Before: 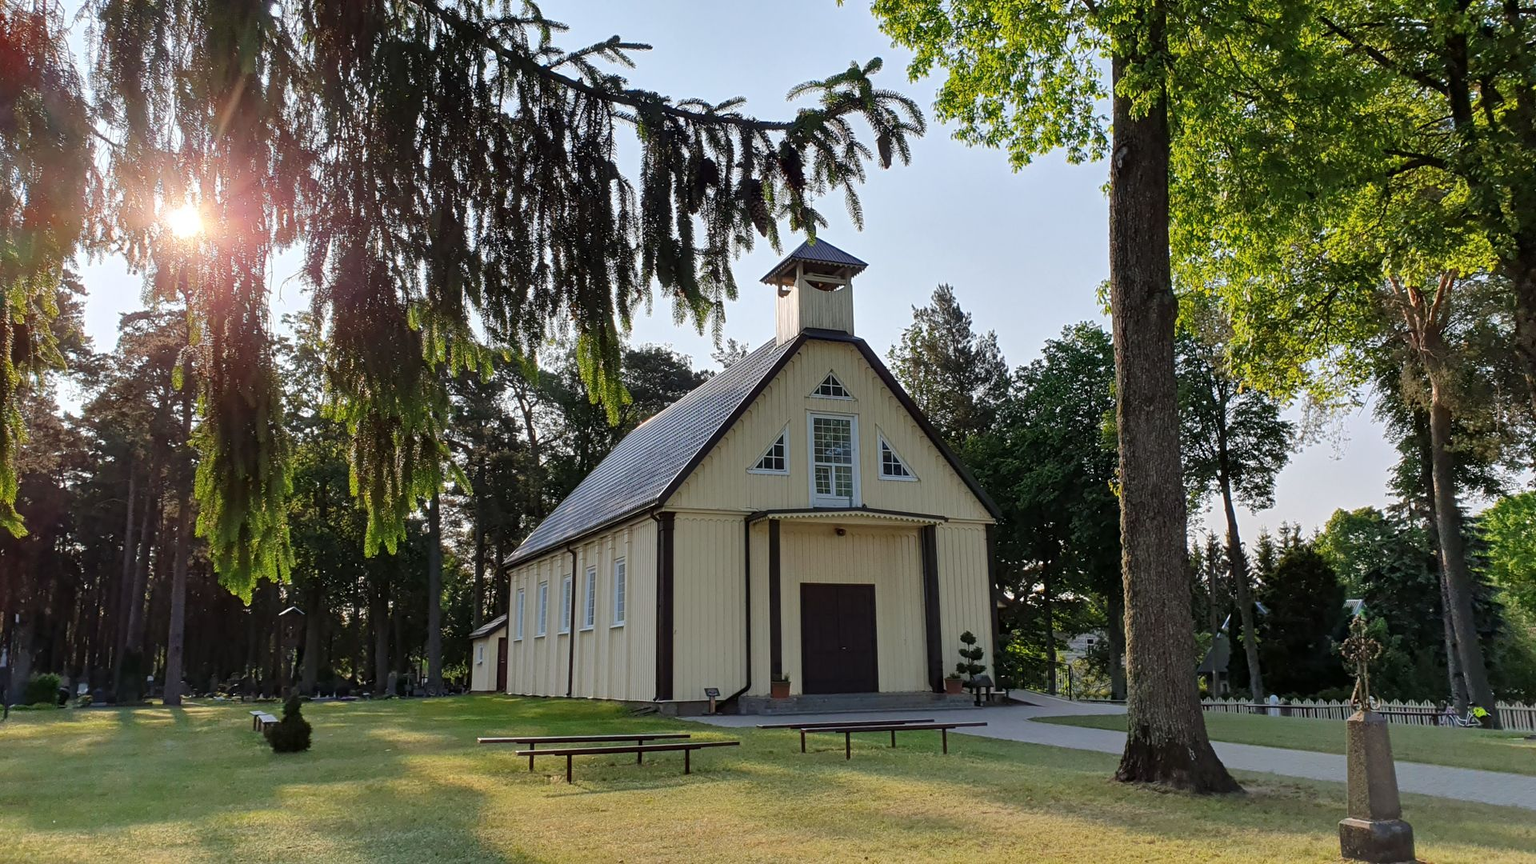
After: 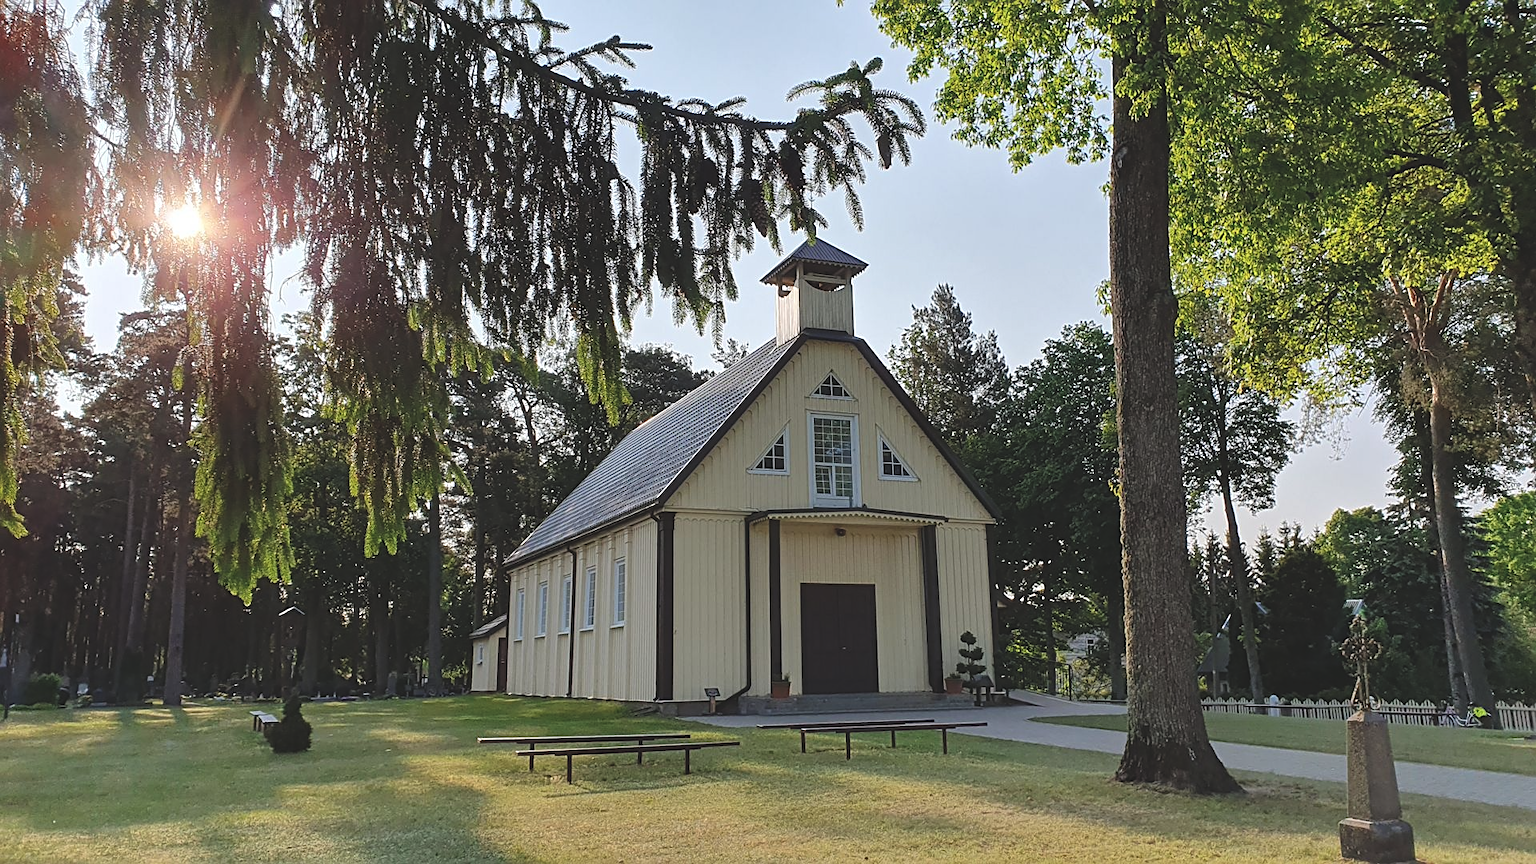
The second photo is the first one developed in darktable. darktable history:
exposure: black level correction -0.015, compensate highlight preservation false
contrast brightness saturation: saturation -0.05
sharpen: on, module defaults
